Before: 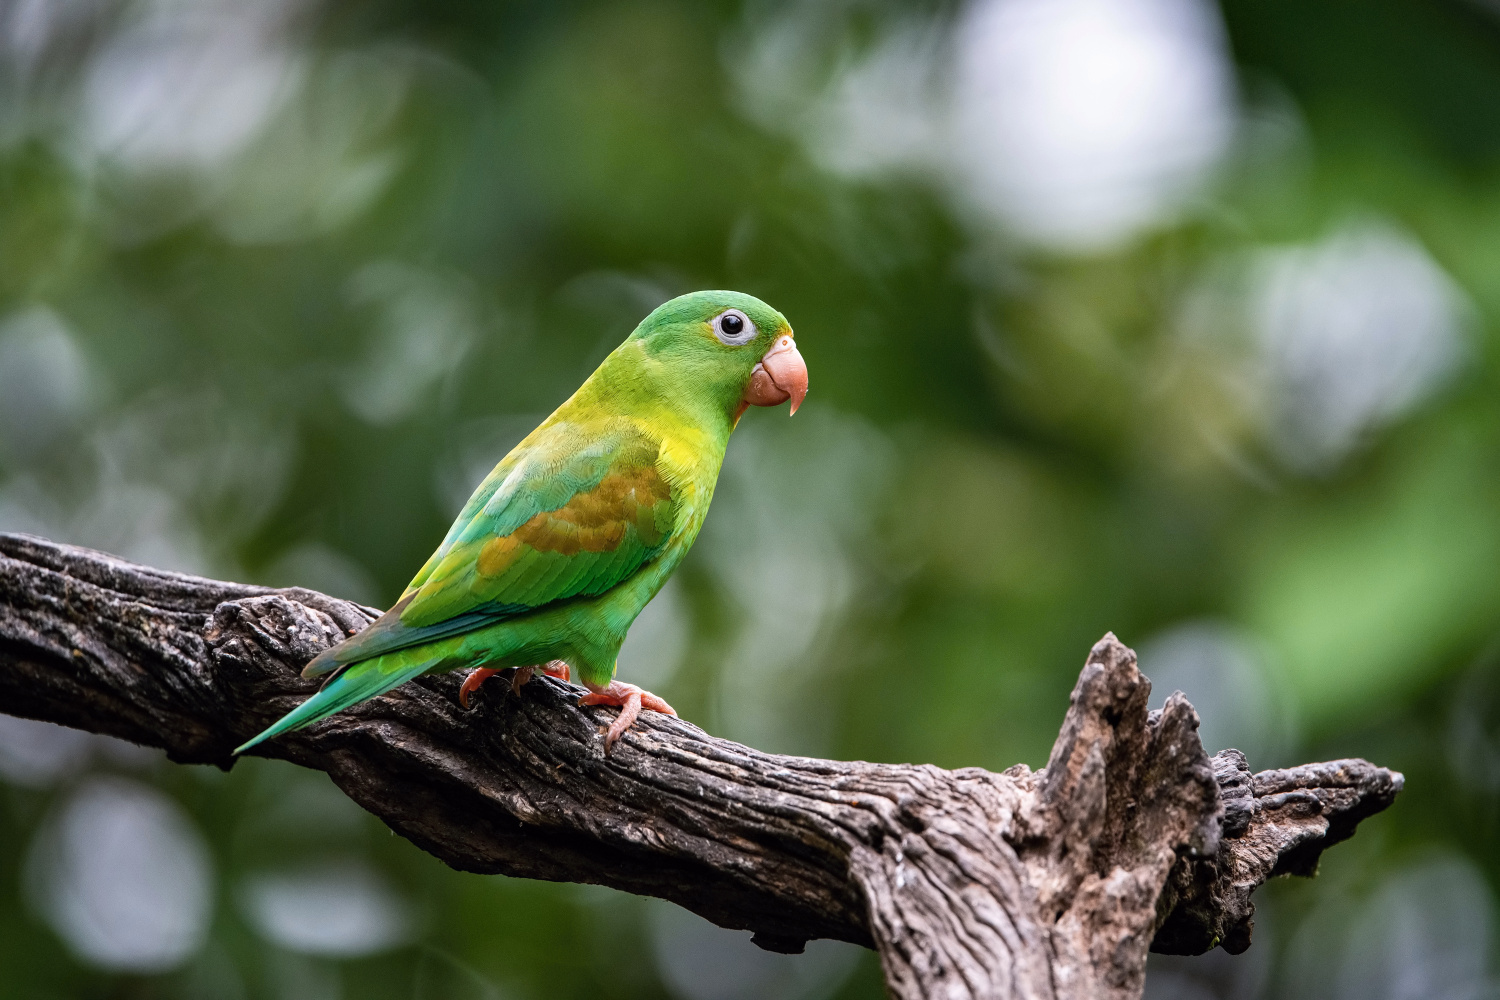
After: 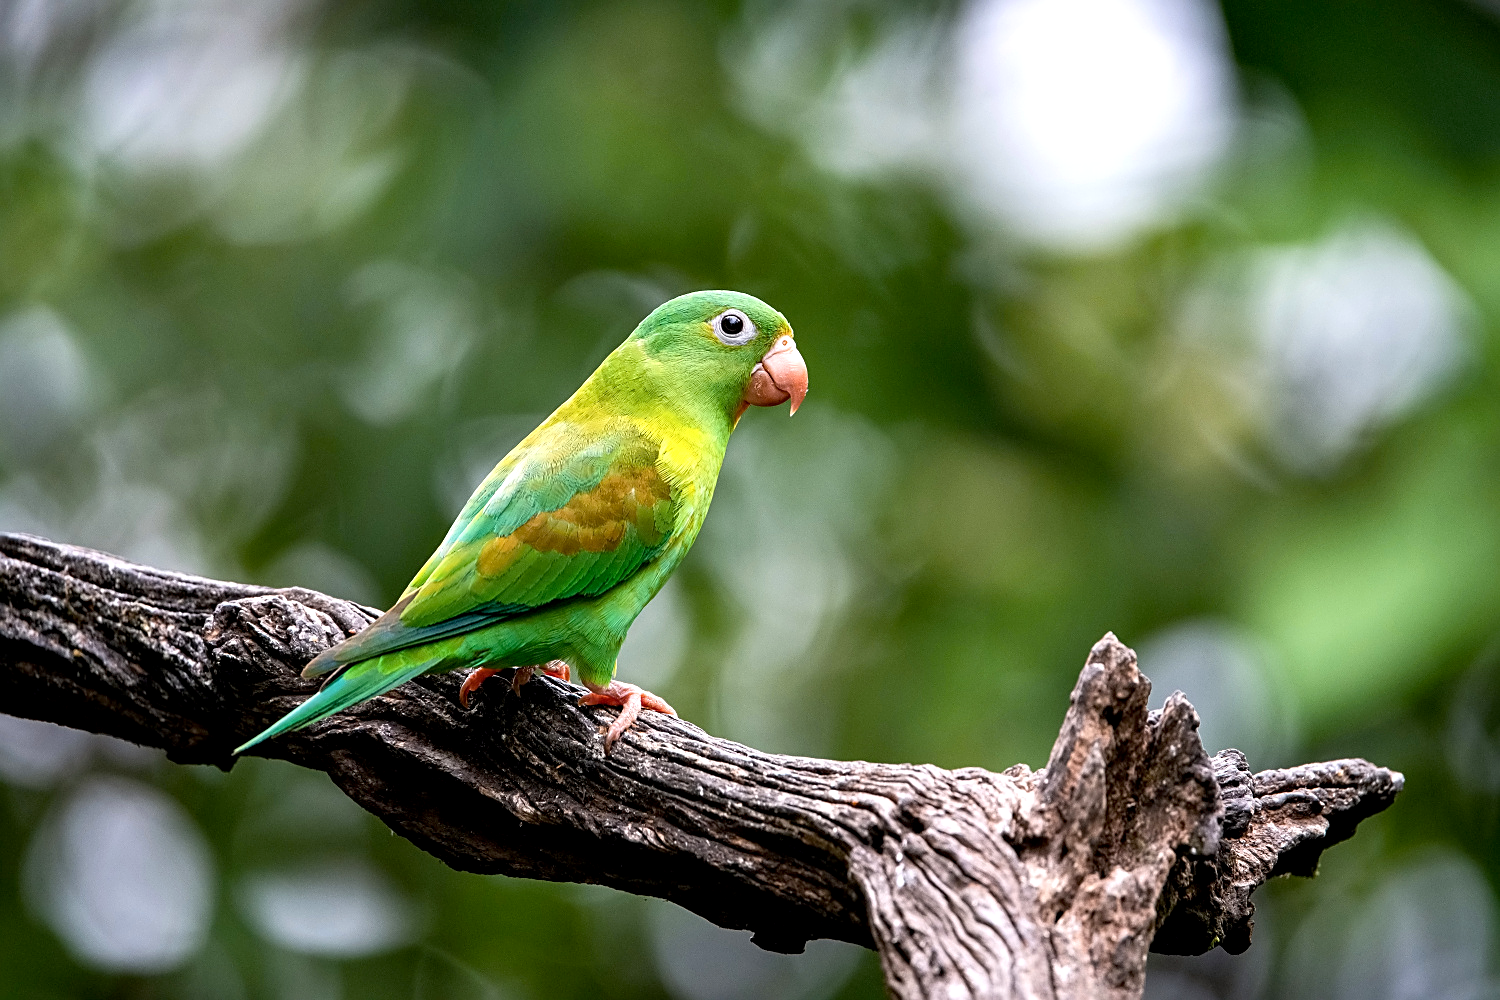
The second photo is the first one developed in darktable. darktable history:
sharpen: amount 0.496
exposure: black level correction 0.004, exposure 0.415 EV, compensate highlight preservation false
